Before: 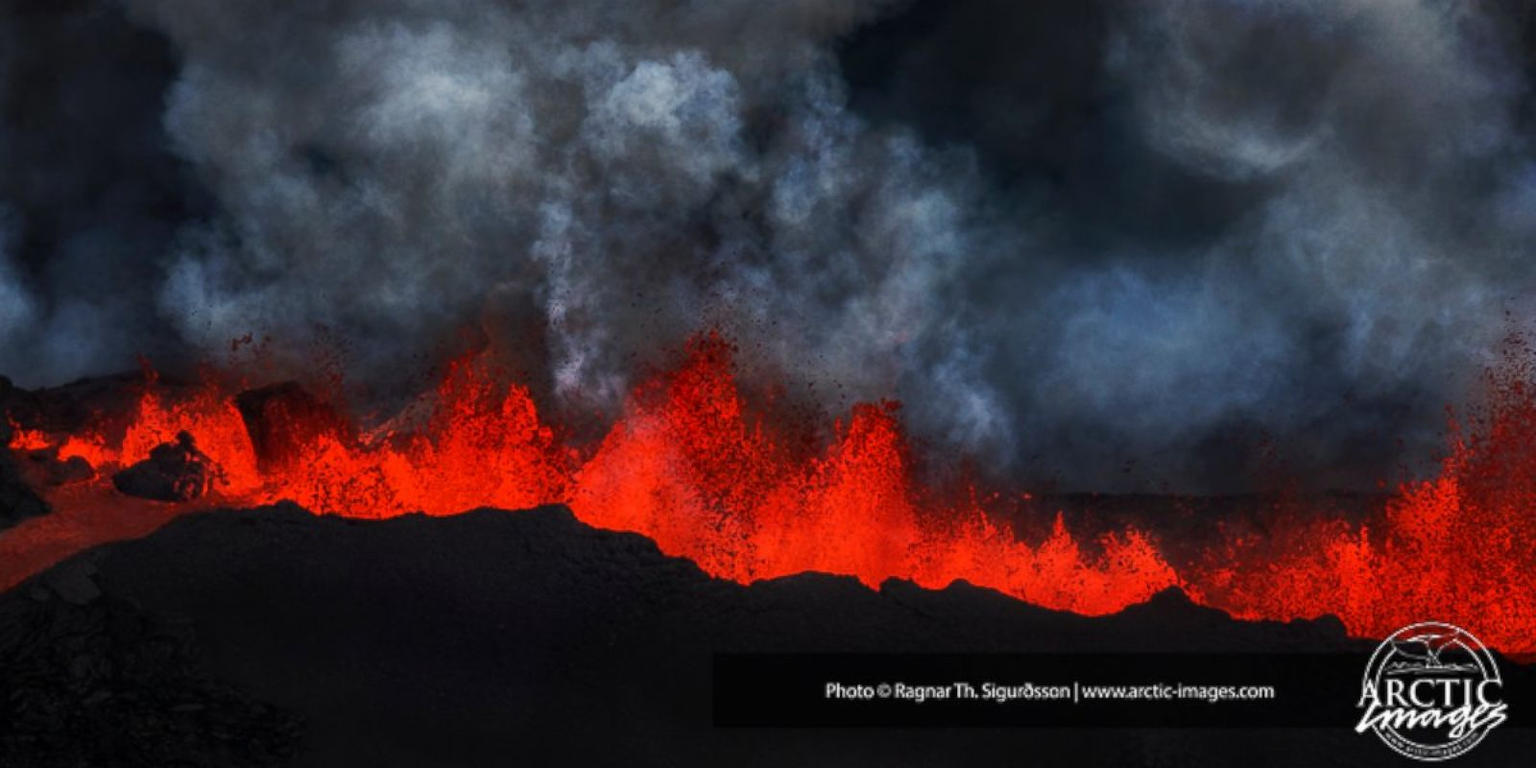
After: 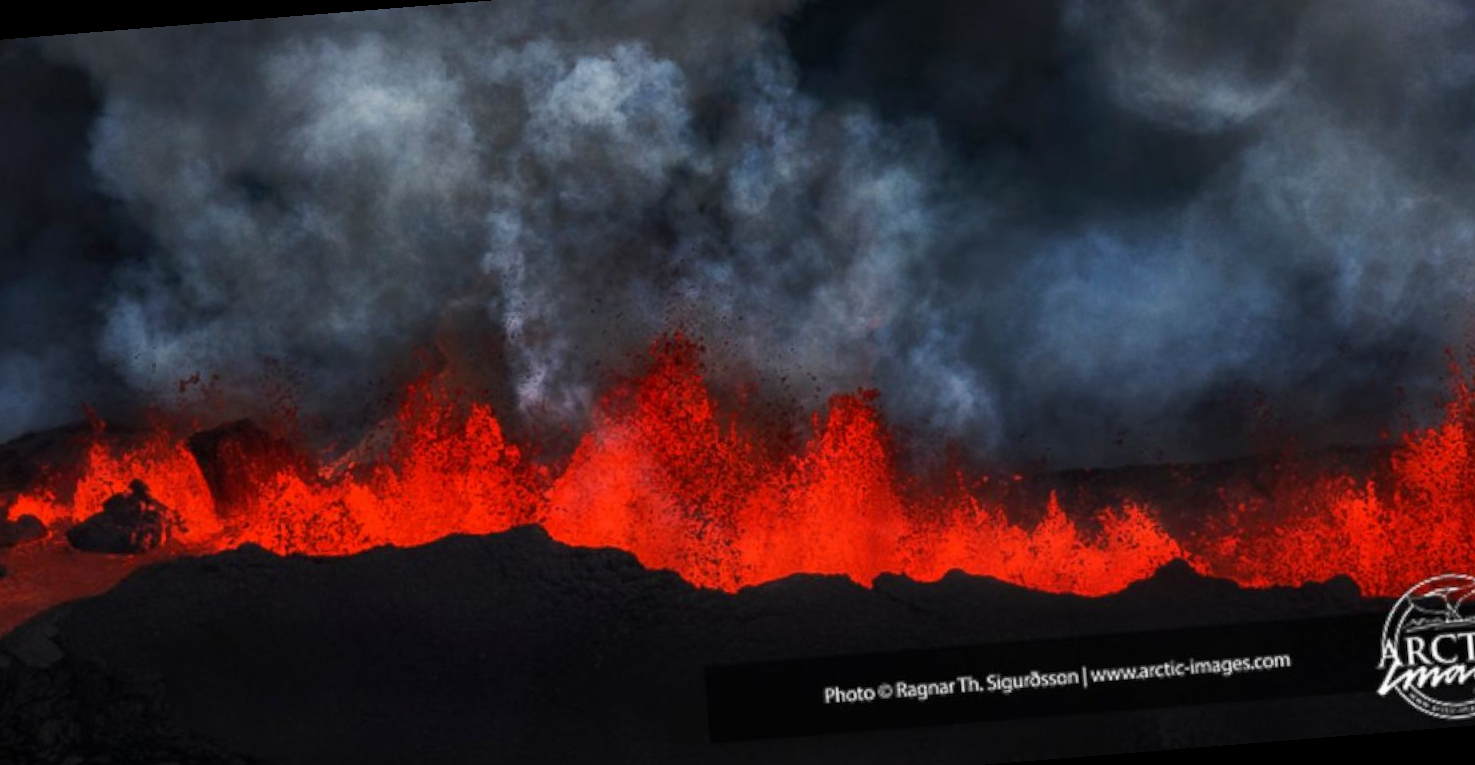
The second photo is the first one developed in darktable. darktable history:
rotate and perspective: rotation -4.57°, crop left 0.054, crop right 0.944, crop top 0.087, crop bottom 0.914
